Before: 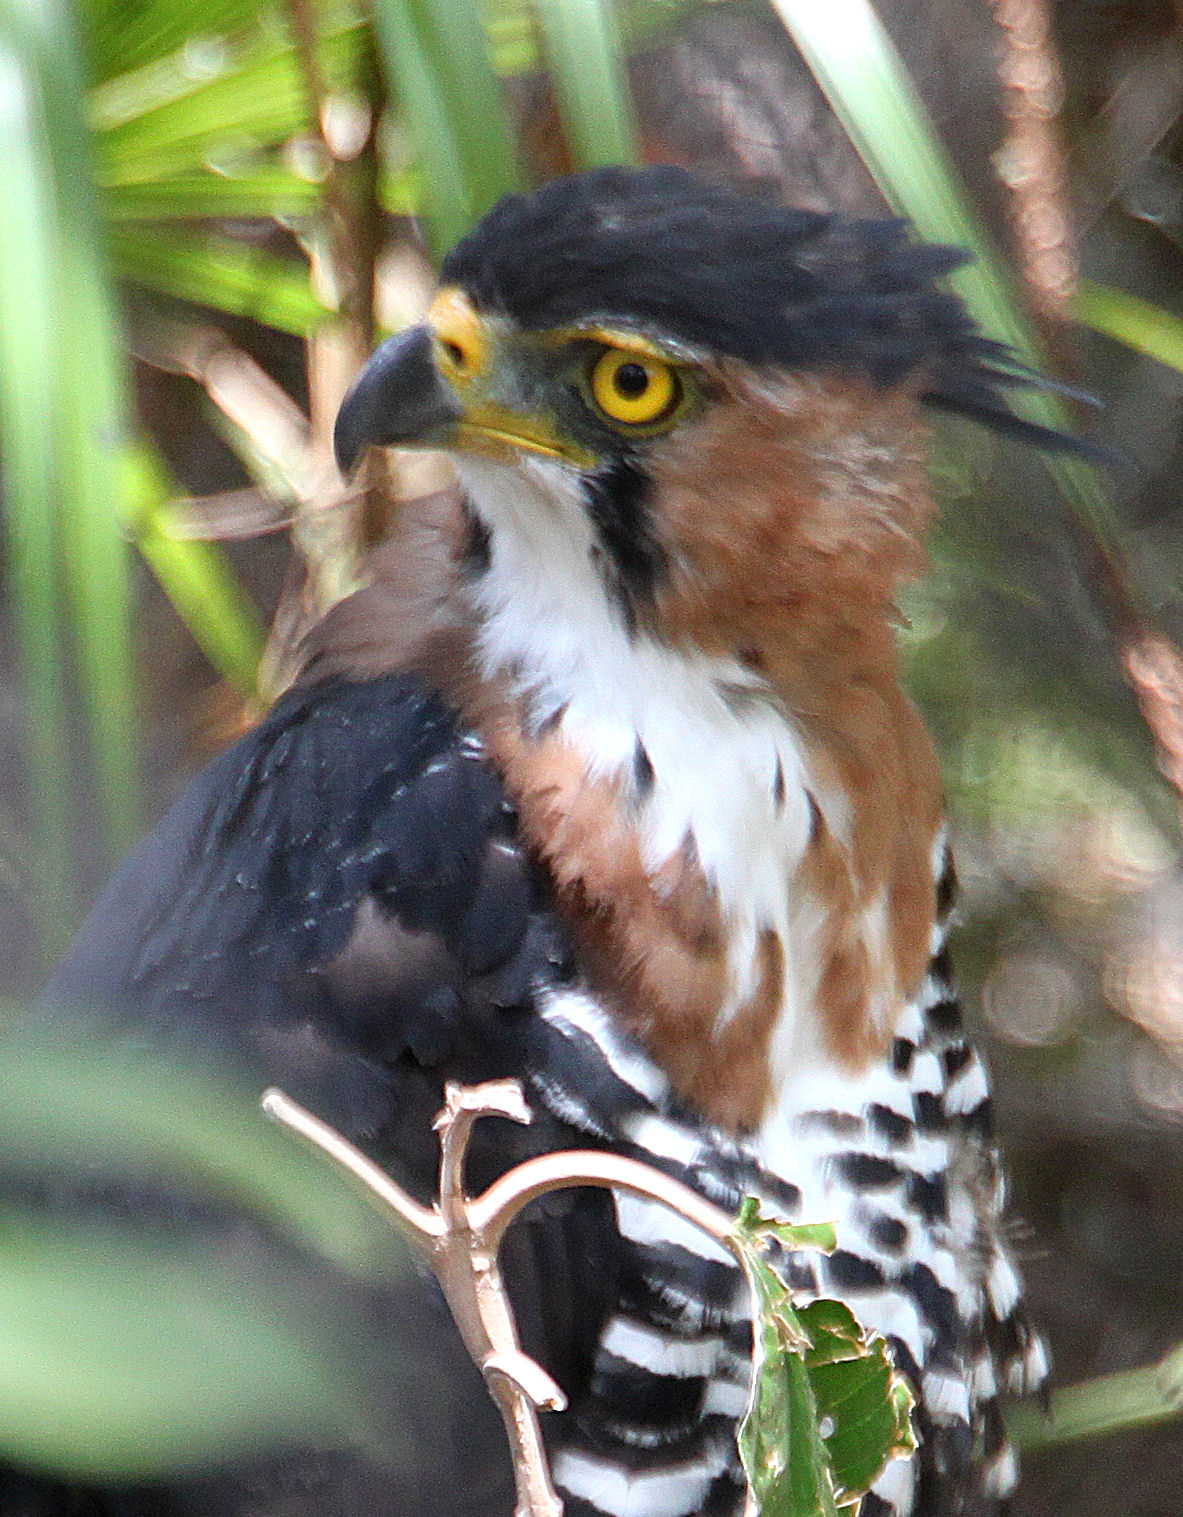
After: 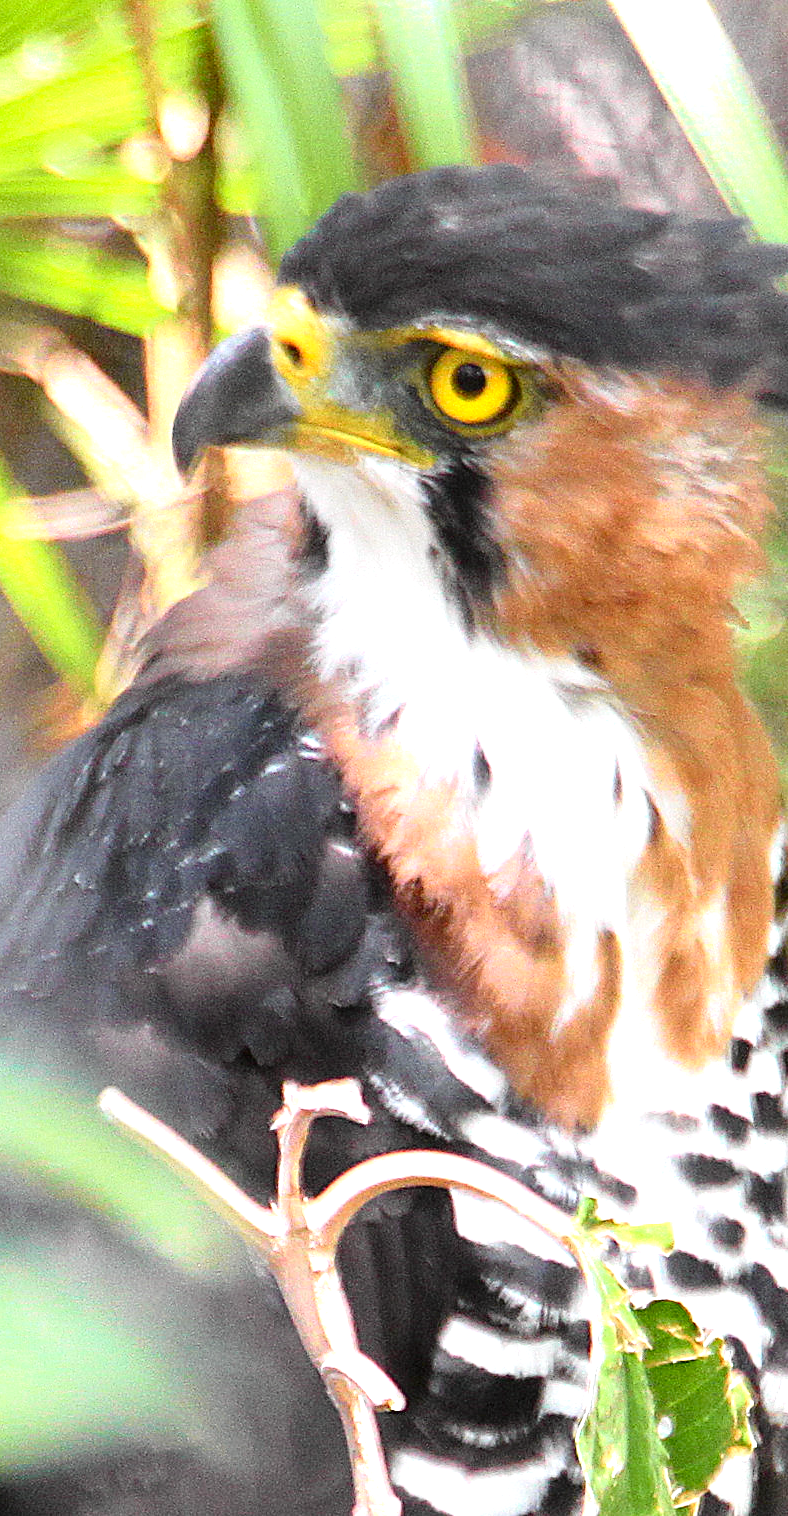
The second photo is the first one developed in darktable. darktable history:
crop and rotate: left 13.75%, right 19.635%
exposure: black level correction 0, exposure 1.096 EV, compensate exposure bias true, compensate highlight preservation false
tone curve: curves: ch0 [(0, 0.008) (0.107, 0.083) (0.283, 0.287) (0.461, 0.498) (0.64, 0.691) (0.822, 0.869) (0.998, 0.978)]; ch1 [(0, 0) (0.323, 0.339) (0.438, 0.422) (0.473, 0.487) (0.502, 0.502) (0.527, 0.53) (0.561, 0.583) (0.608, 0.629) (0.669, 0.704) (0.859, 0.899) (1, 1)]; ch2 [(0, 0) (0.33, 0.347) (0.421, 0.456) (0.473, 0.498) (0.502, 0.504) (0.522, 0.524) (0.549, 0.567) (0.585, 0.627) (0.676, 0.724) (1, 1)], color space Lab, independent channels, preserve colors none
